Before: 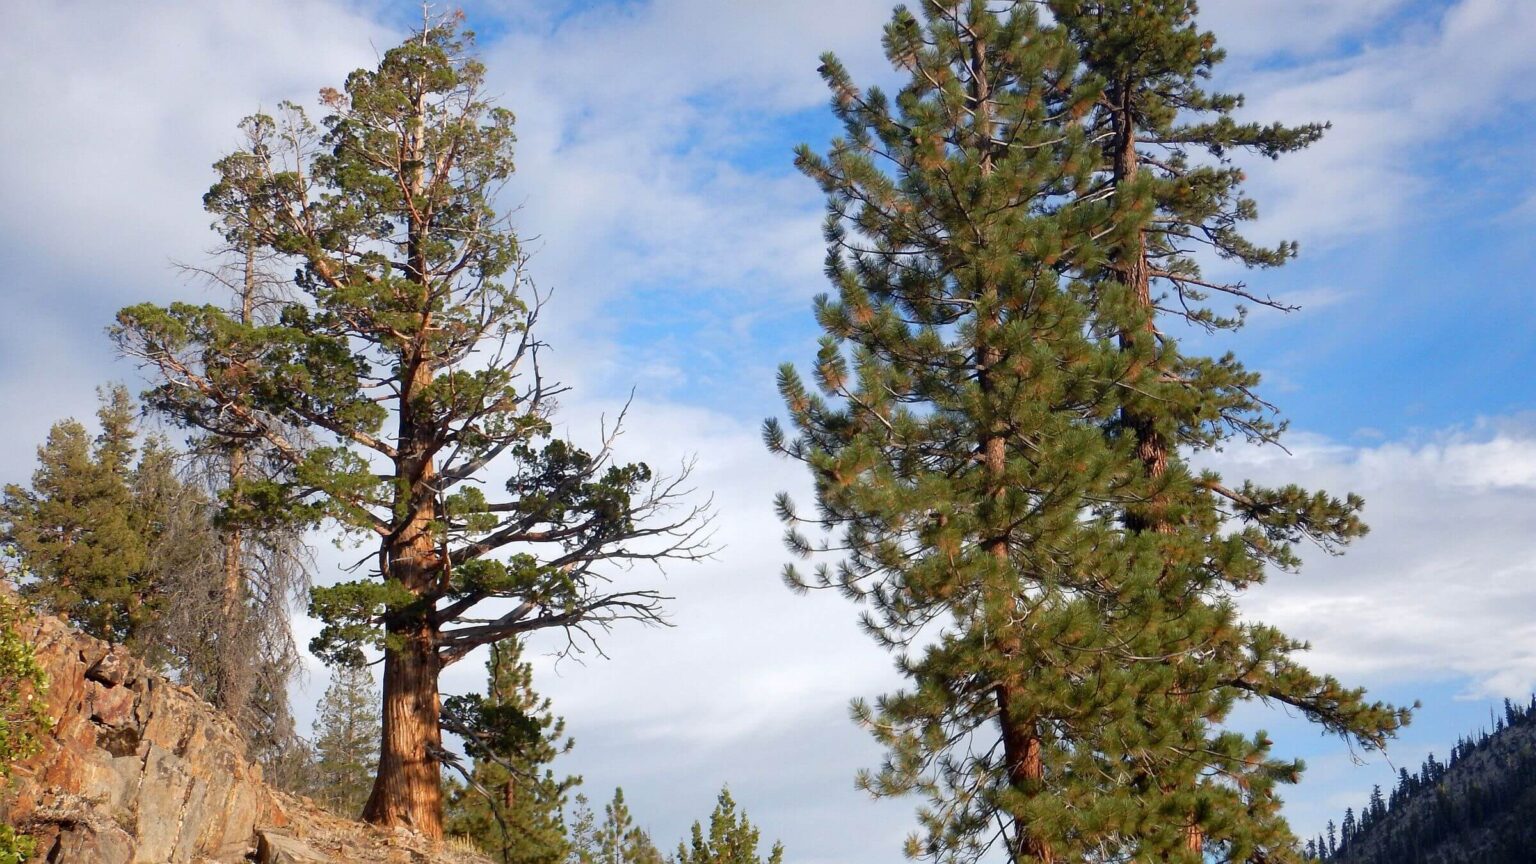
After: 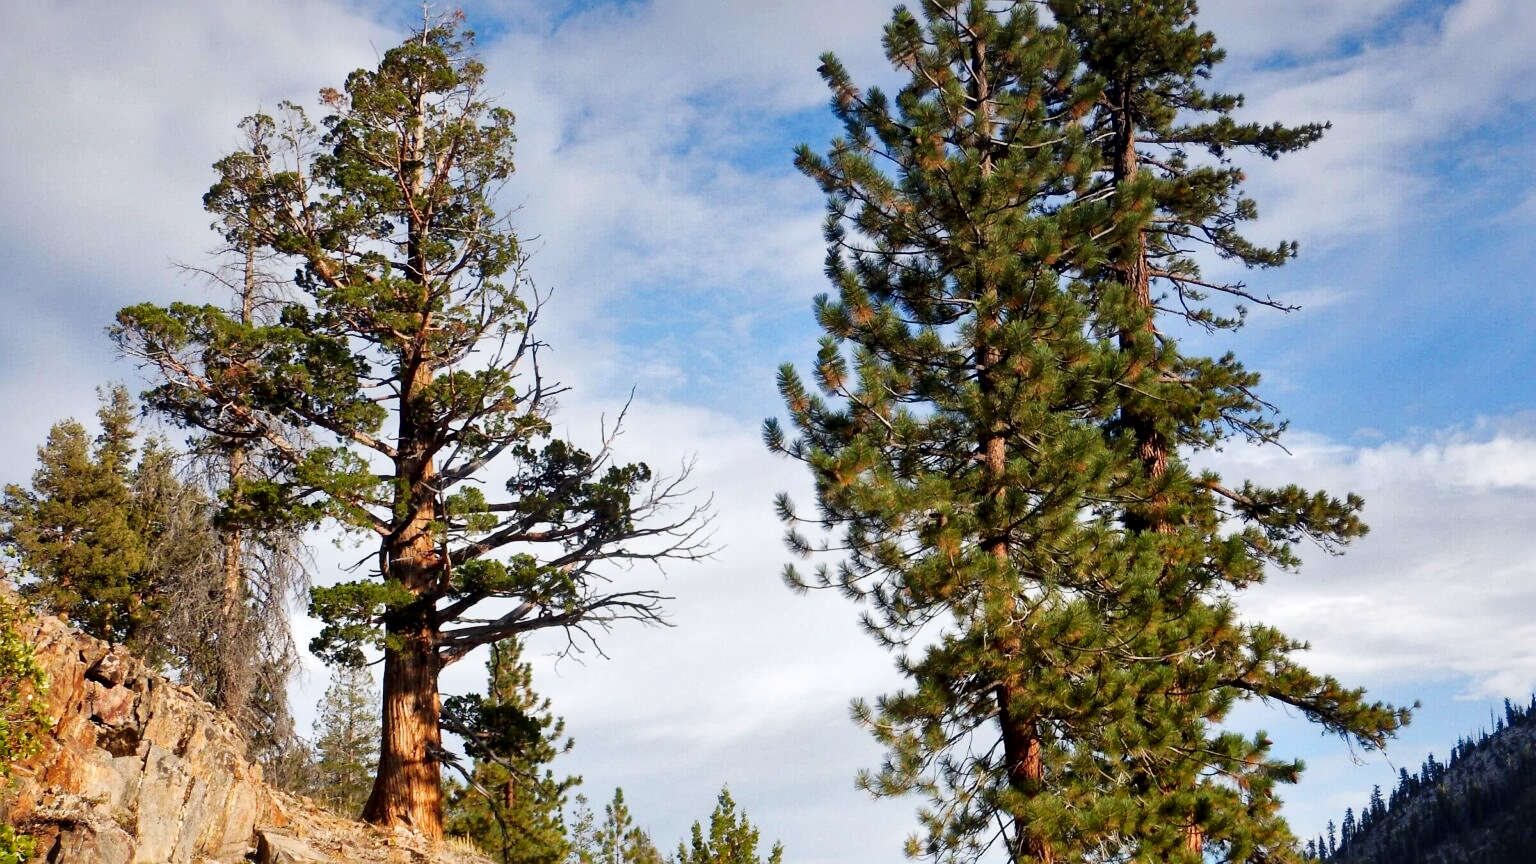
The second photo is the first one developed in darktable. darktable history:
local contrast: mode bilateral grid, contrast 50, coarseness 50, detail 150%, midtone range 0.2
graduated density: rotation -0.352°, offset 57.64
tone curve: curves: ch0 [(0, 0) (0.003, 0.031) (0.011, 0.033) (0.025, 0.036) (0.044, 0.045) (0.069, 0.06) (0.1, 0.079) (0.136, 0.109) (0.177, 0.15) (0.224, 0.192) (0.277, 0.262) (0.335, 0.347) (0.399, 0.433) (0.468, 0.528) (0.543, 0.624) (0.623, 0.705) (0.709, 0.788) (0.801, 0.865) (0.898, 0.933) (1, 1)], preserve colors none
